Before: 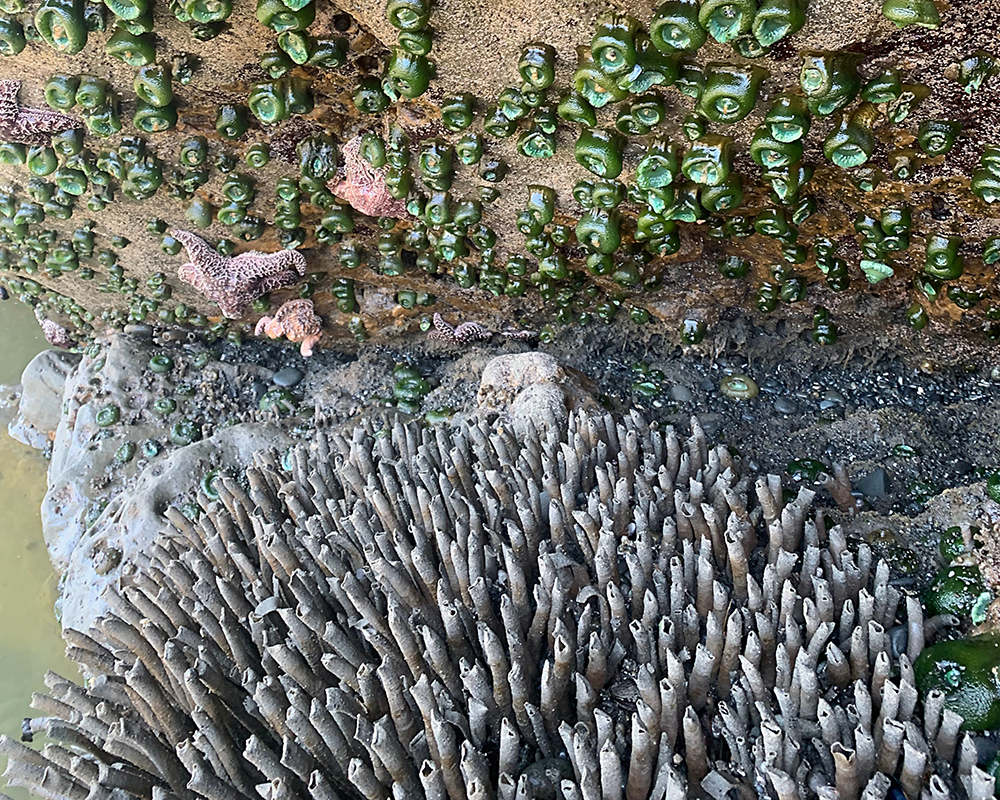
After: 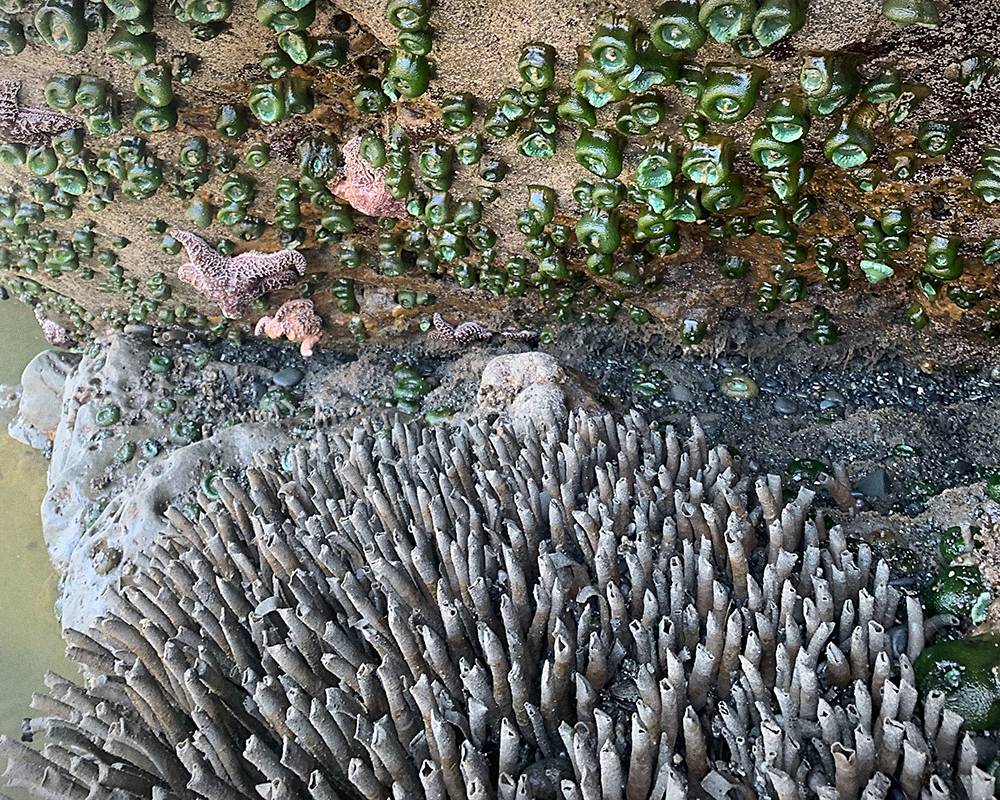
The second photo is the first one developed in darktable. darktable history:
vignetting: fall-off start 100%, brightness -0.282, width/height ratio 1.31
grain: coarseness 0.09 ISO
